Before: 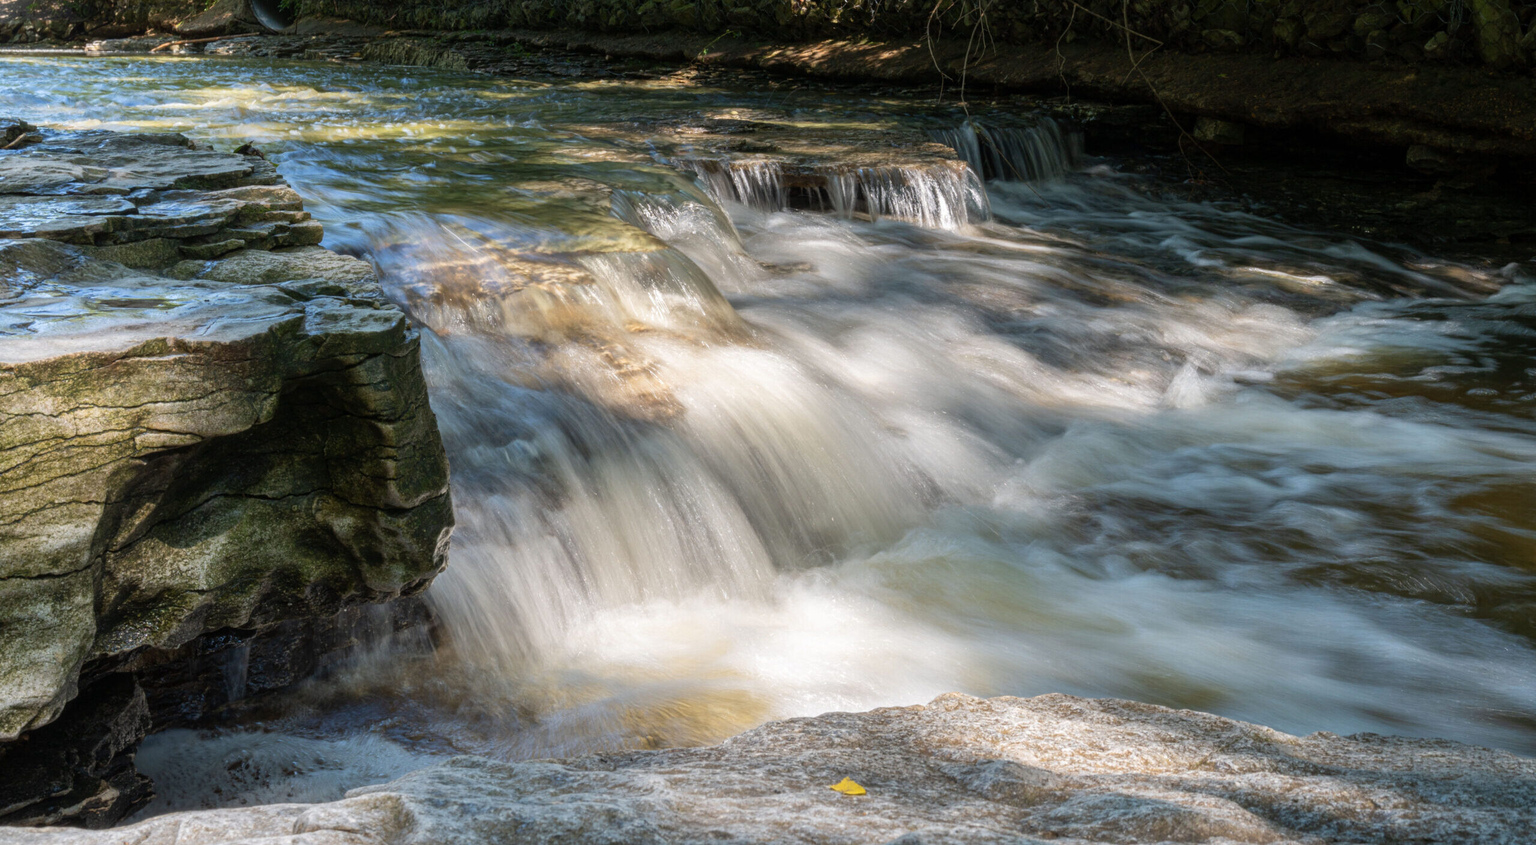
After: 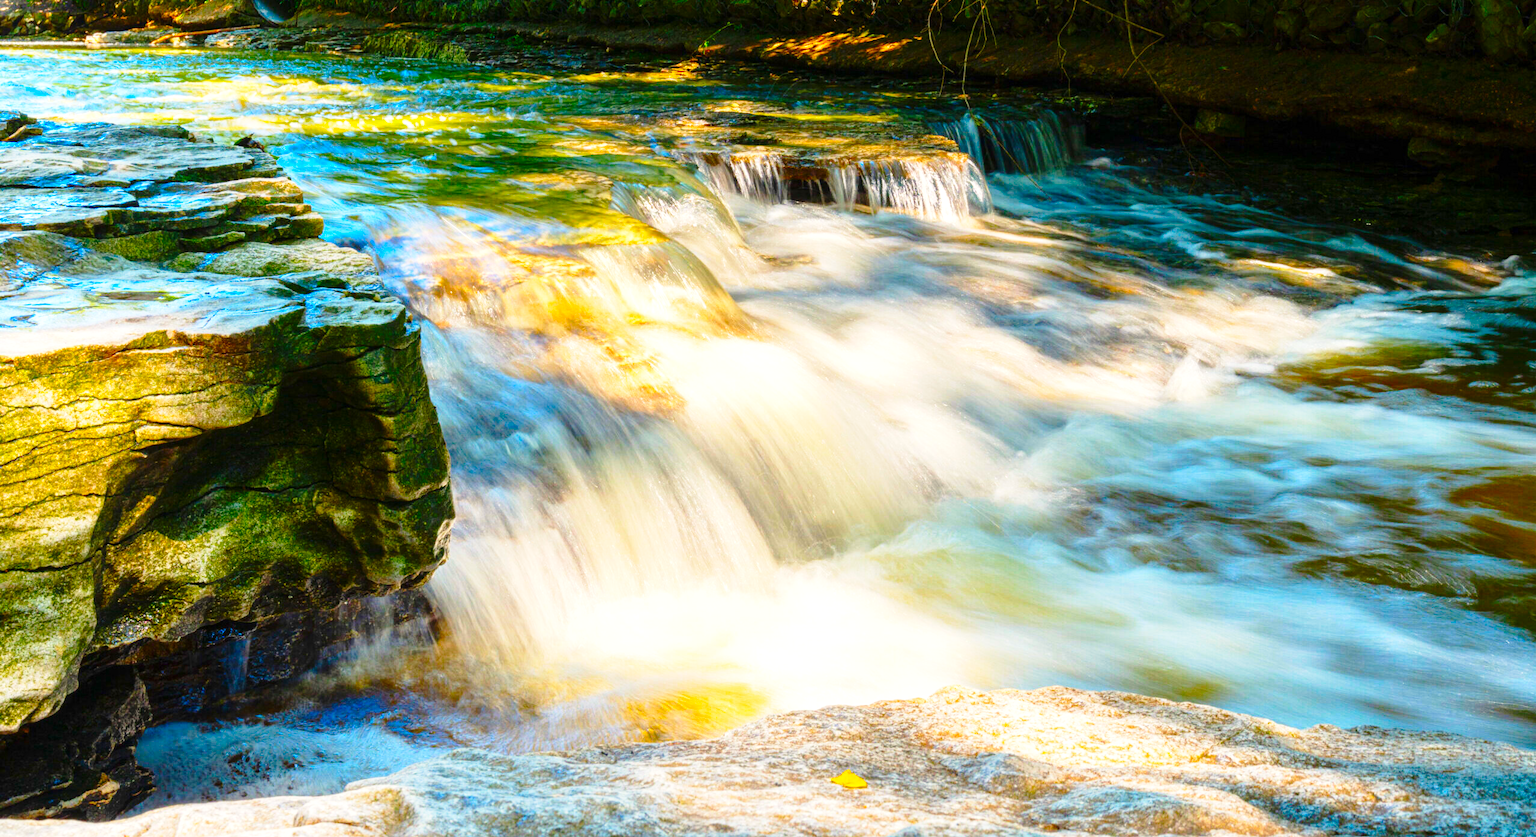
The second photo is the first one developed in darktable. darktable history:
exposure: exposure 0.555 EV, compensate highlight preservation false
color balance rgb: highlights gain › chroma 3.018%, highlights gain › hue 78.17°, linear chroma grading › global chroma 25.244%, perceptual saturation grading › global saturation 10.491%, saturation formula JzAzBz (2021)
color correction: highlights b* -0.025, saturation 1.76
base curve: curves: ch0 [(0, 0) (0.028, 0.03) (0.121, 0.232) (0.46, 0.748) (0.859, 0.968) (1, 1)], preserve colors none
crop: top 0.926%, right 0.068%
